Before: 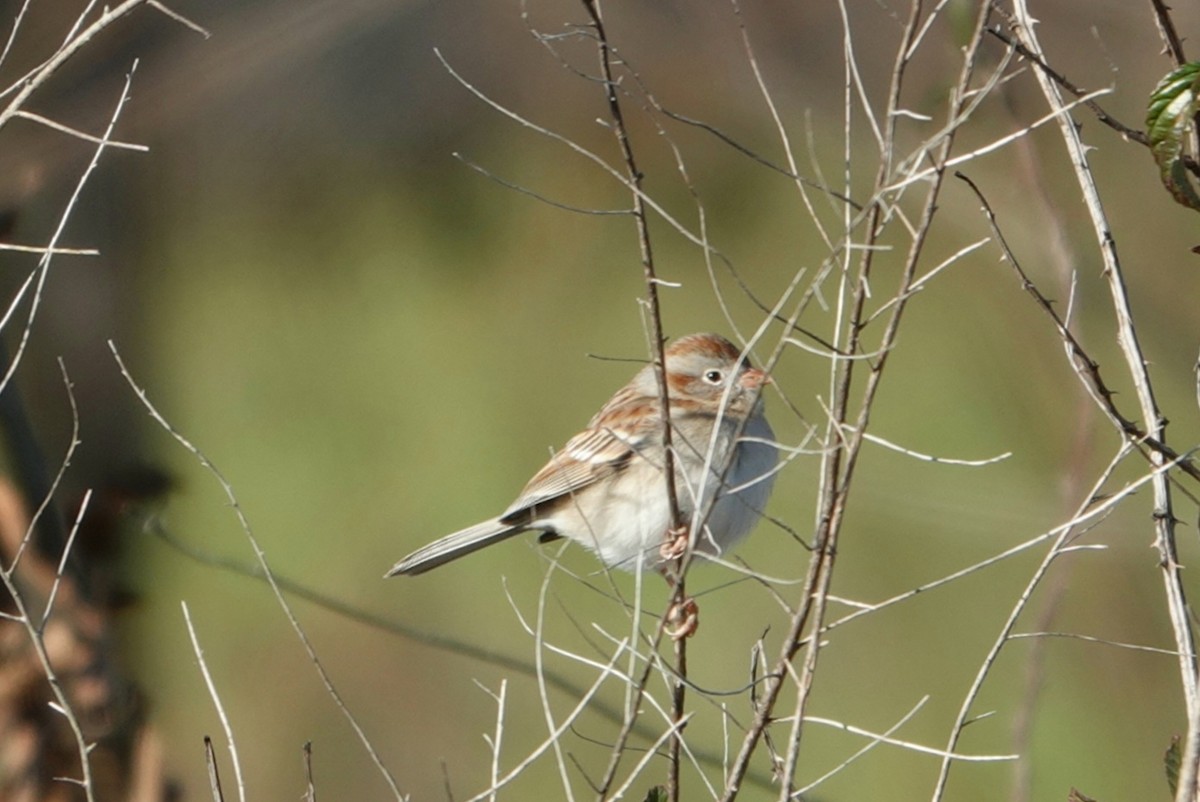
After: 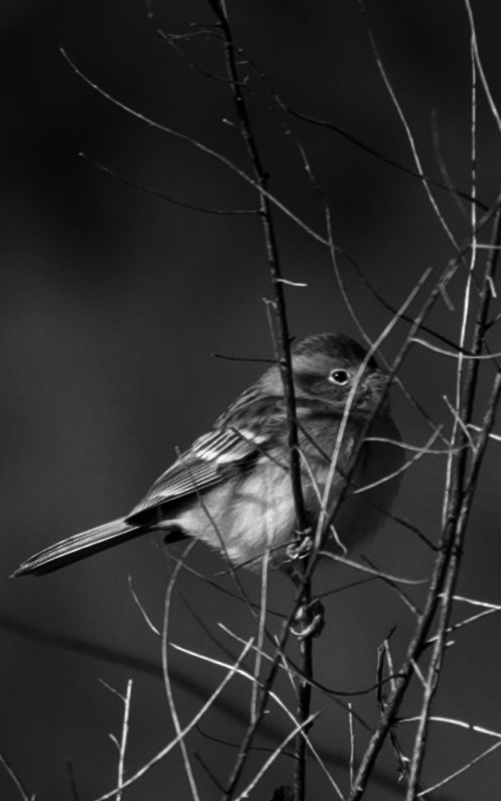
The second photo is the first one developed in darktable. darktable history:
crop: left 31.184%, right 27.043%
contrast brightness saturation: contrast 0.023, brightness -0.981, saturation -0.995
